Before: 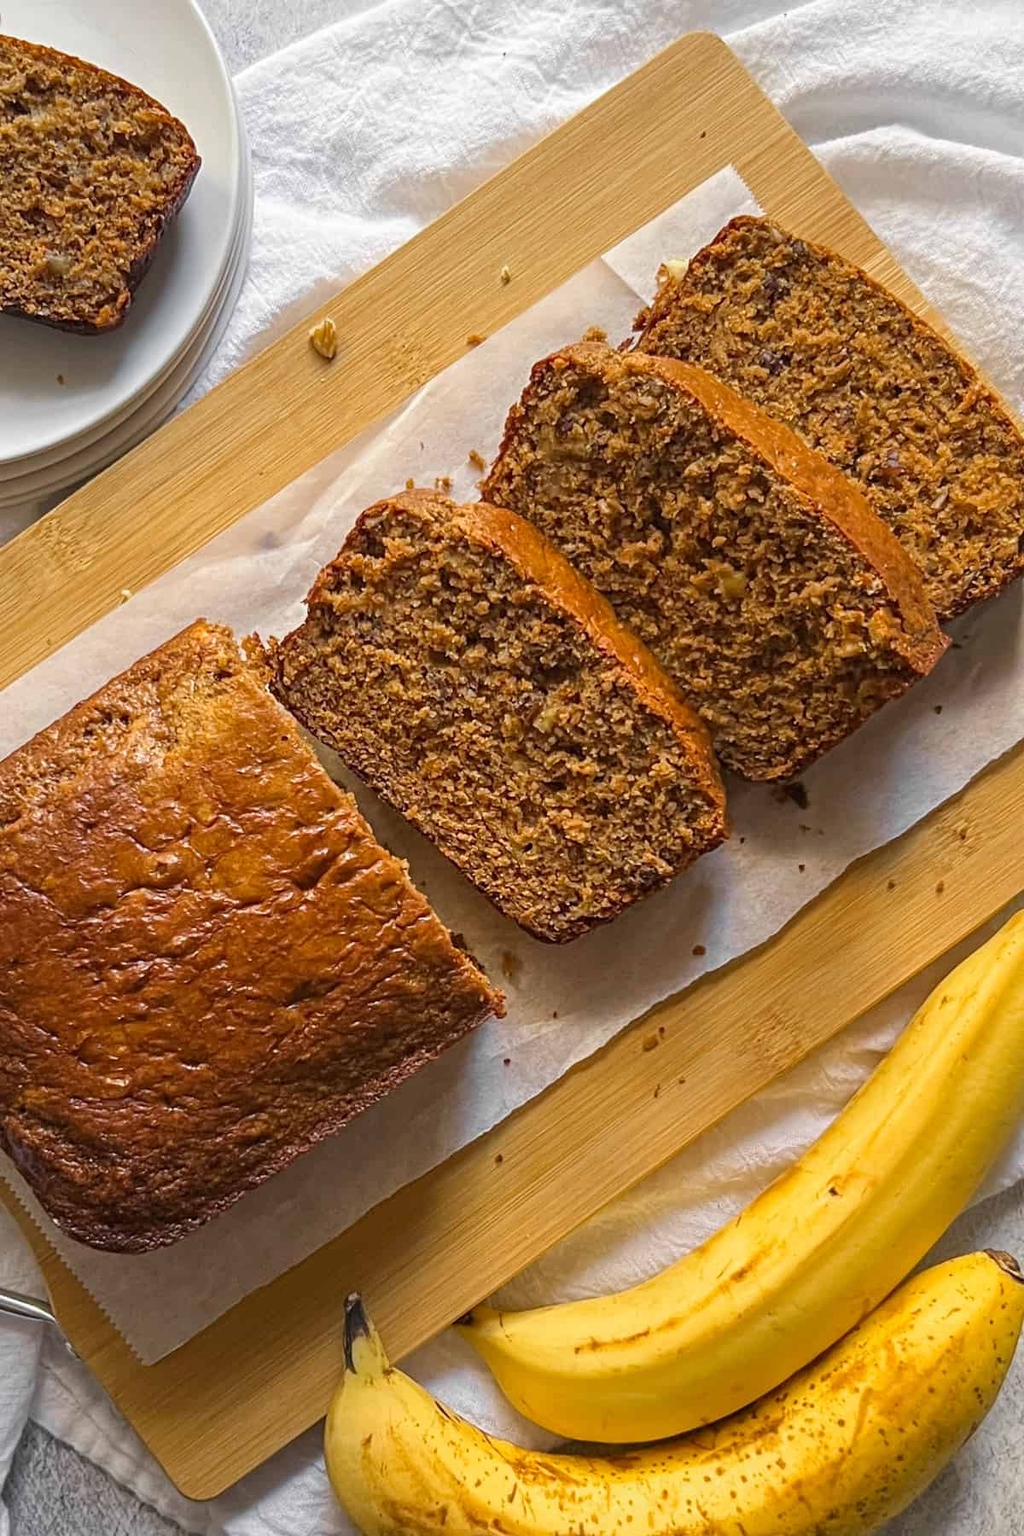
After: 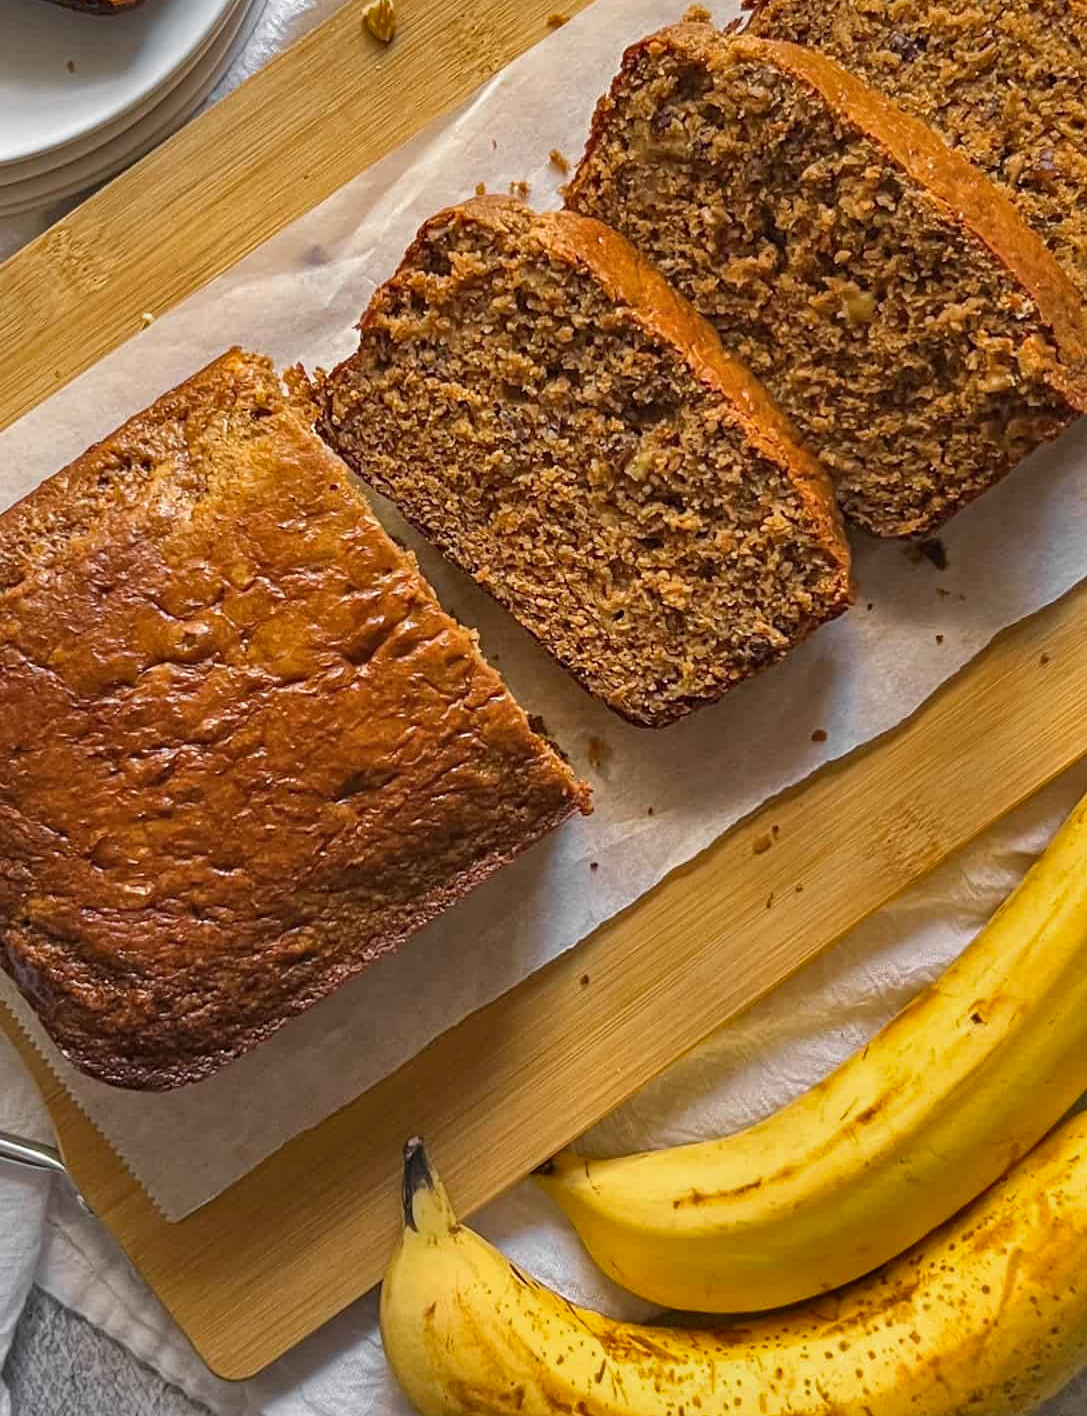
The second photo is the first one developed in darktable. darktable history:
shadows and highlights: white point adjustment 0.142, highlights -69.23, soften with gaussian
tone equalizer: edges refinement/feathering 500, mask exposure compensation -1.57 EV, preserve details no
crop: top 21.03%, right 9.351%, bottom 0.287%
